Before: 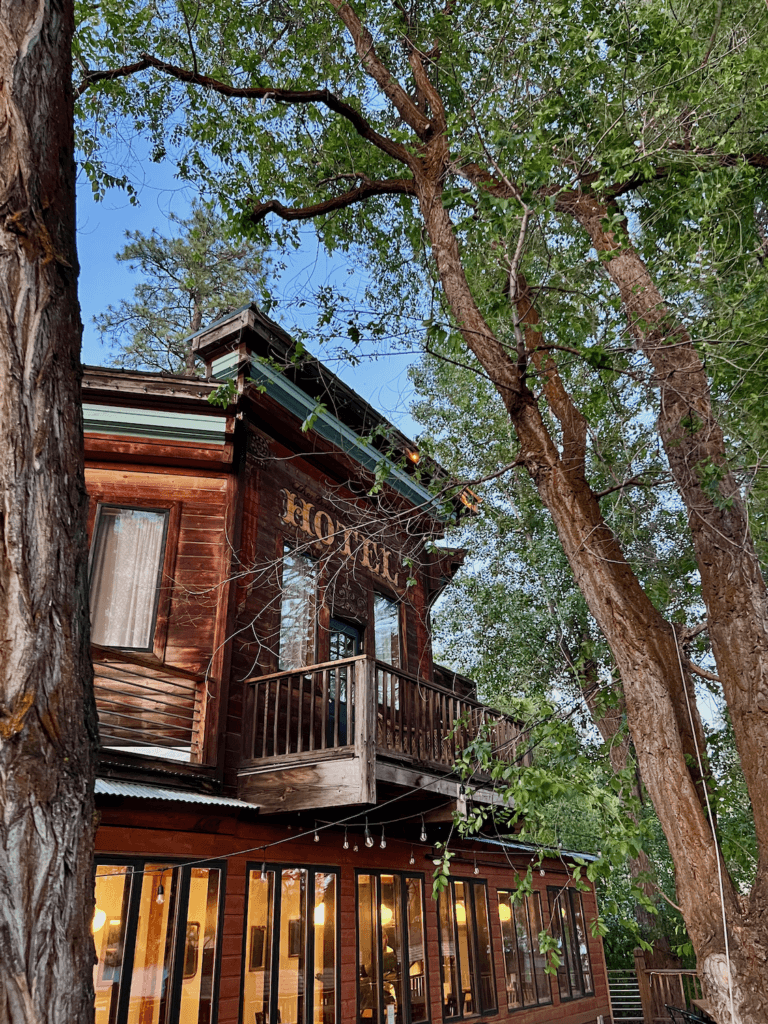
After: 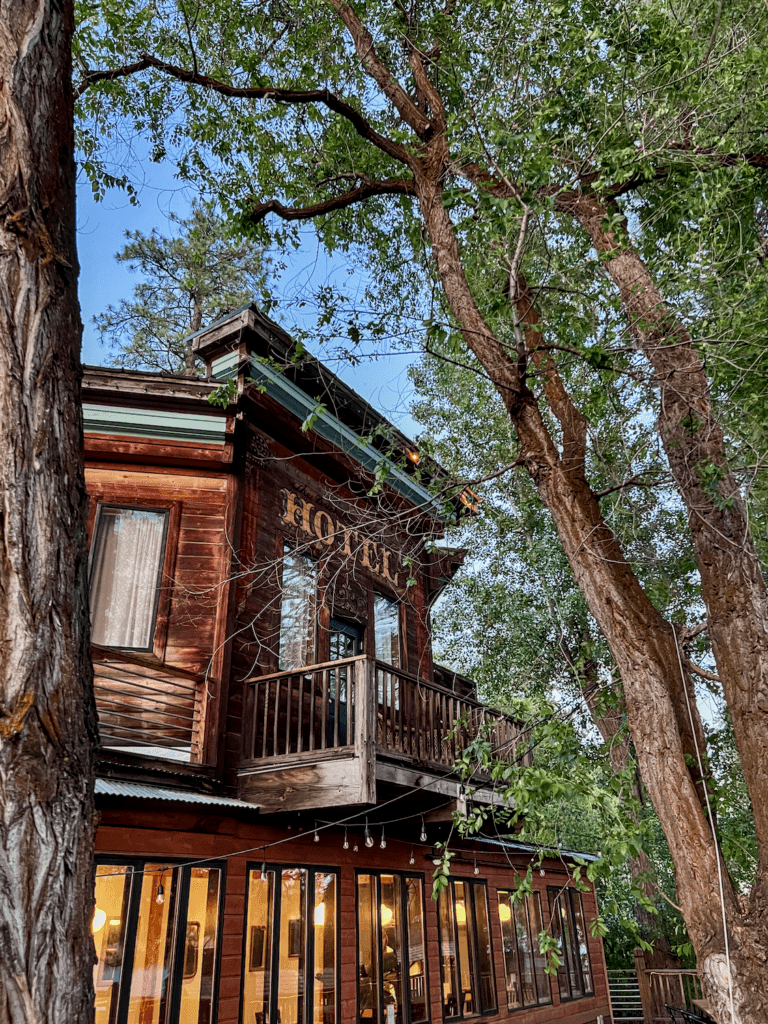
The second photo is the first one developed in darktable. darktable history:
exposure: black level correction 0, compensate exposure bias true, compensate highlight preservation false
local contrast: detail 130%
tone equalizer: on, module defaults
